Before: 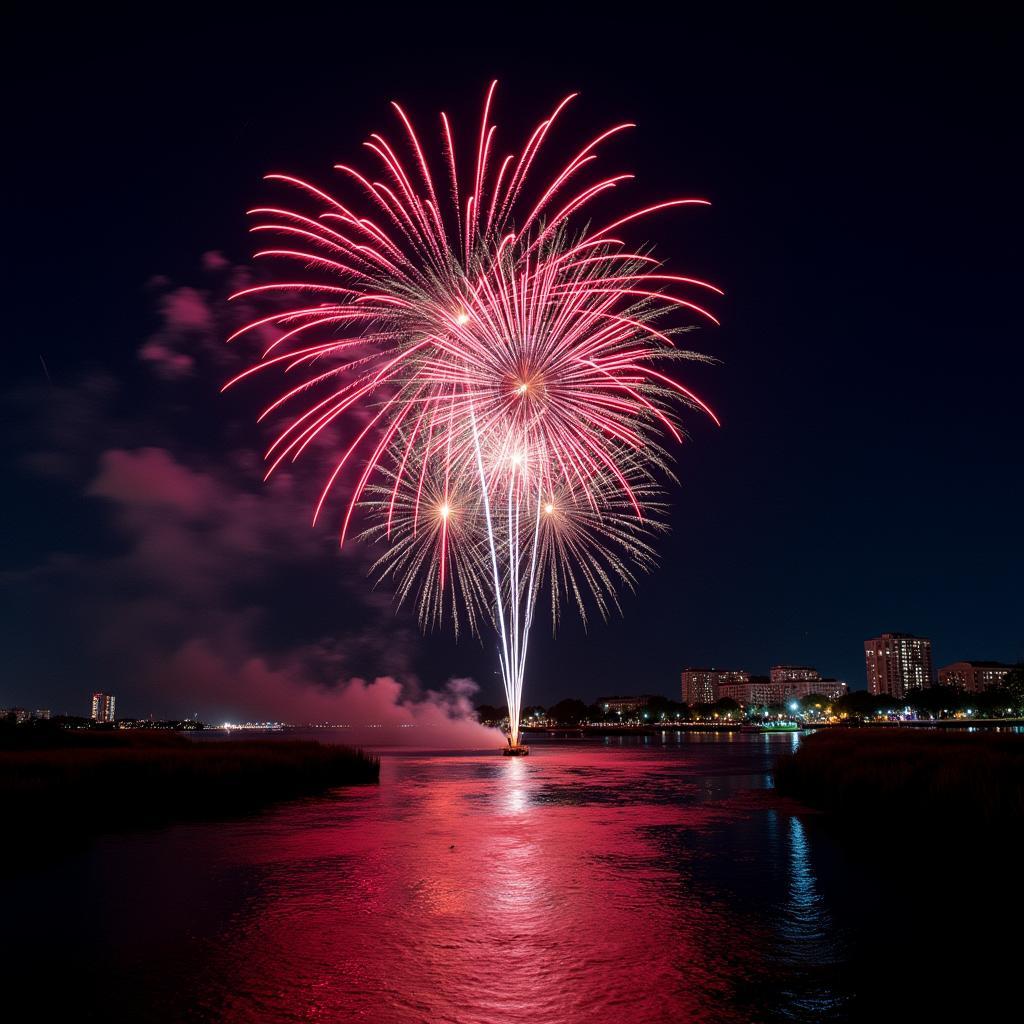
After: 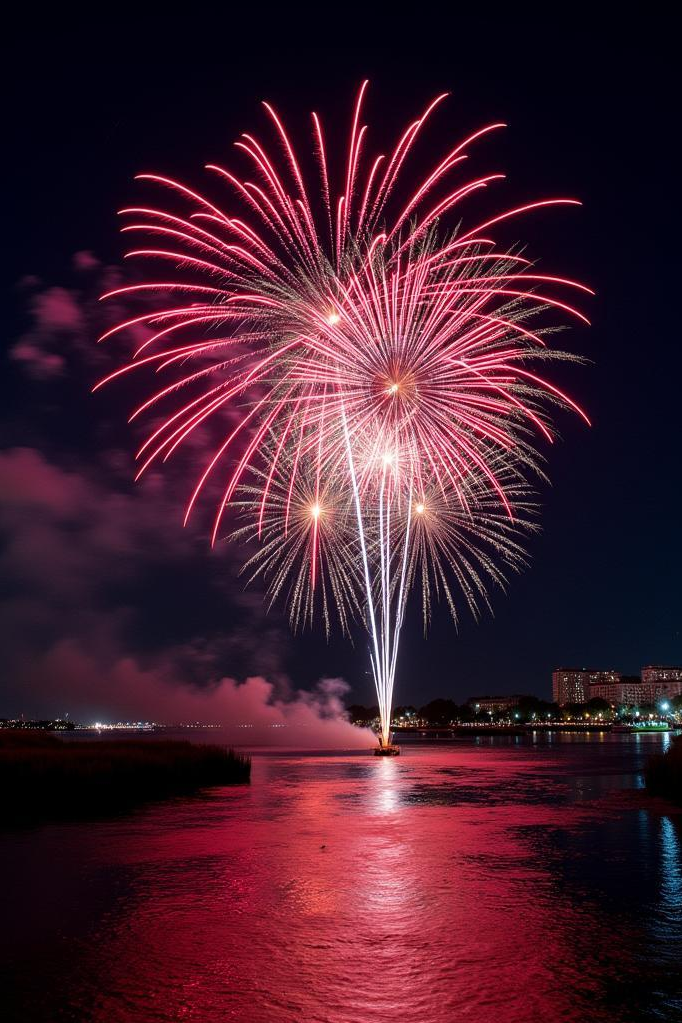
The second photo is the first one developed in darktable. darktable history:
color balance: contrast fulcrum 17.78%
crop and rotate: left 12.673%, right 20.66%
